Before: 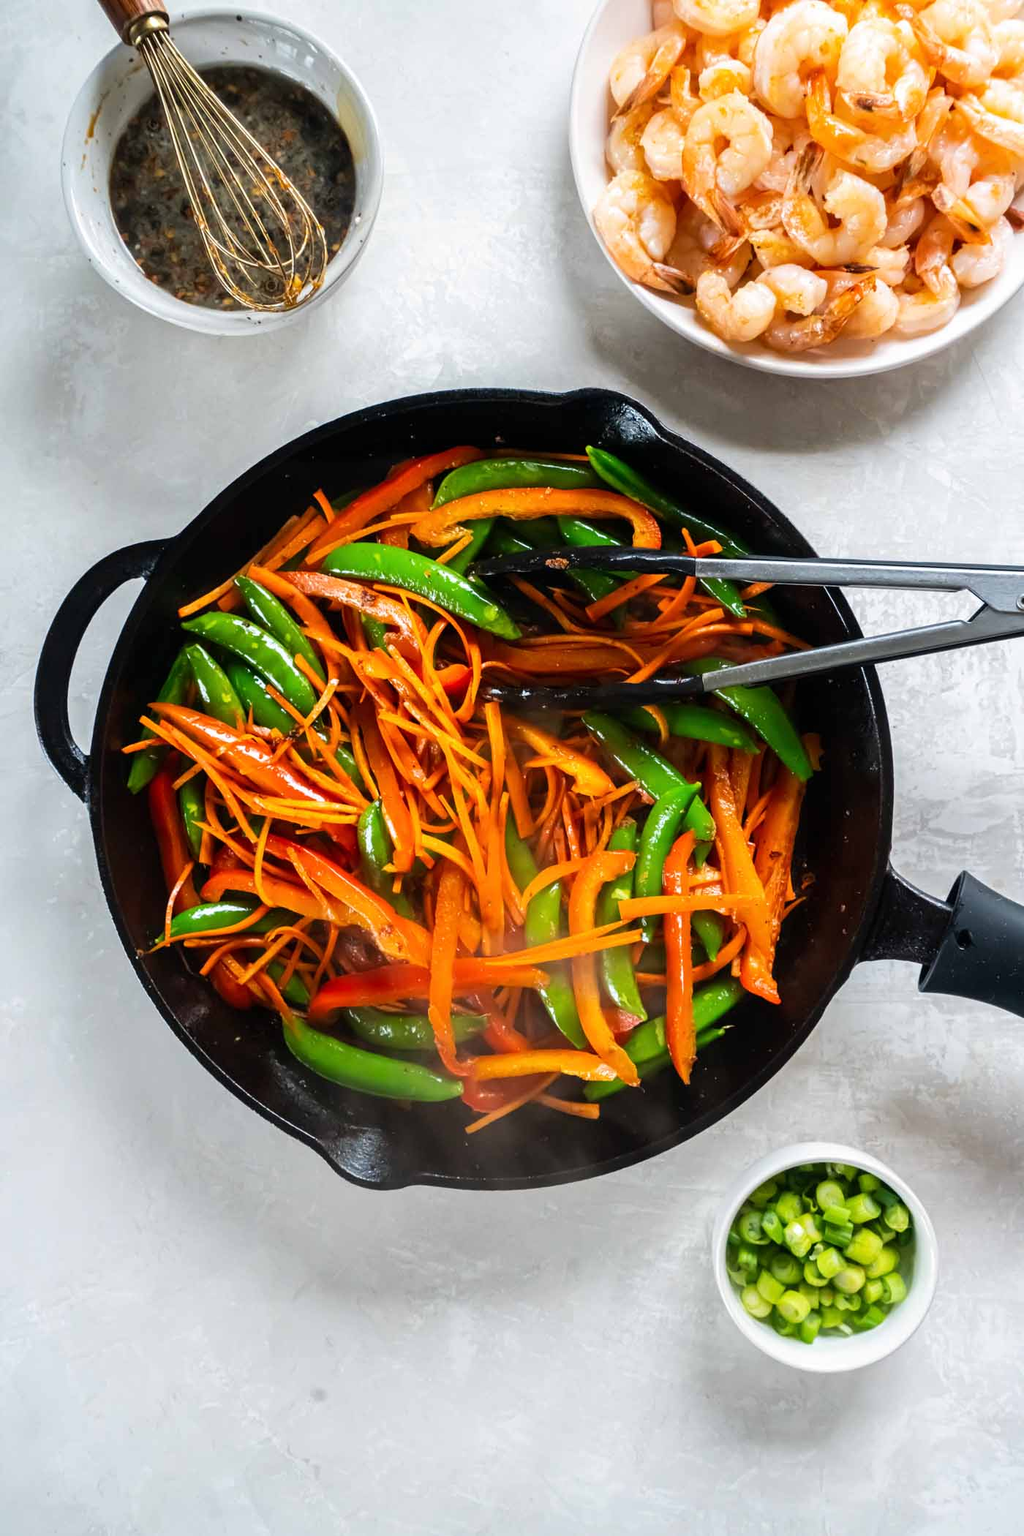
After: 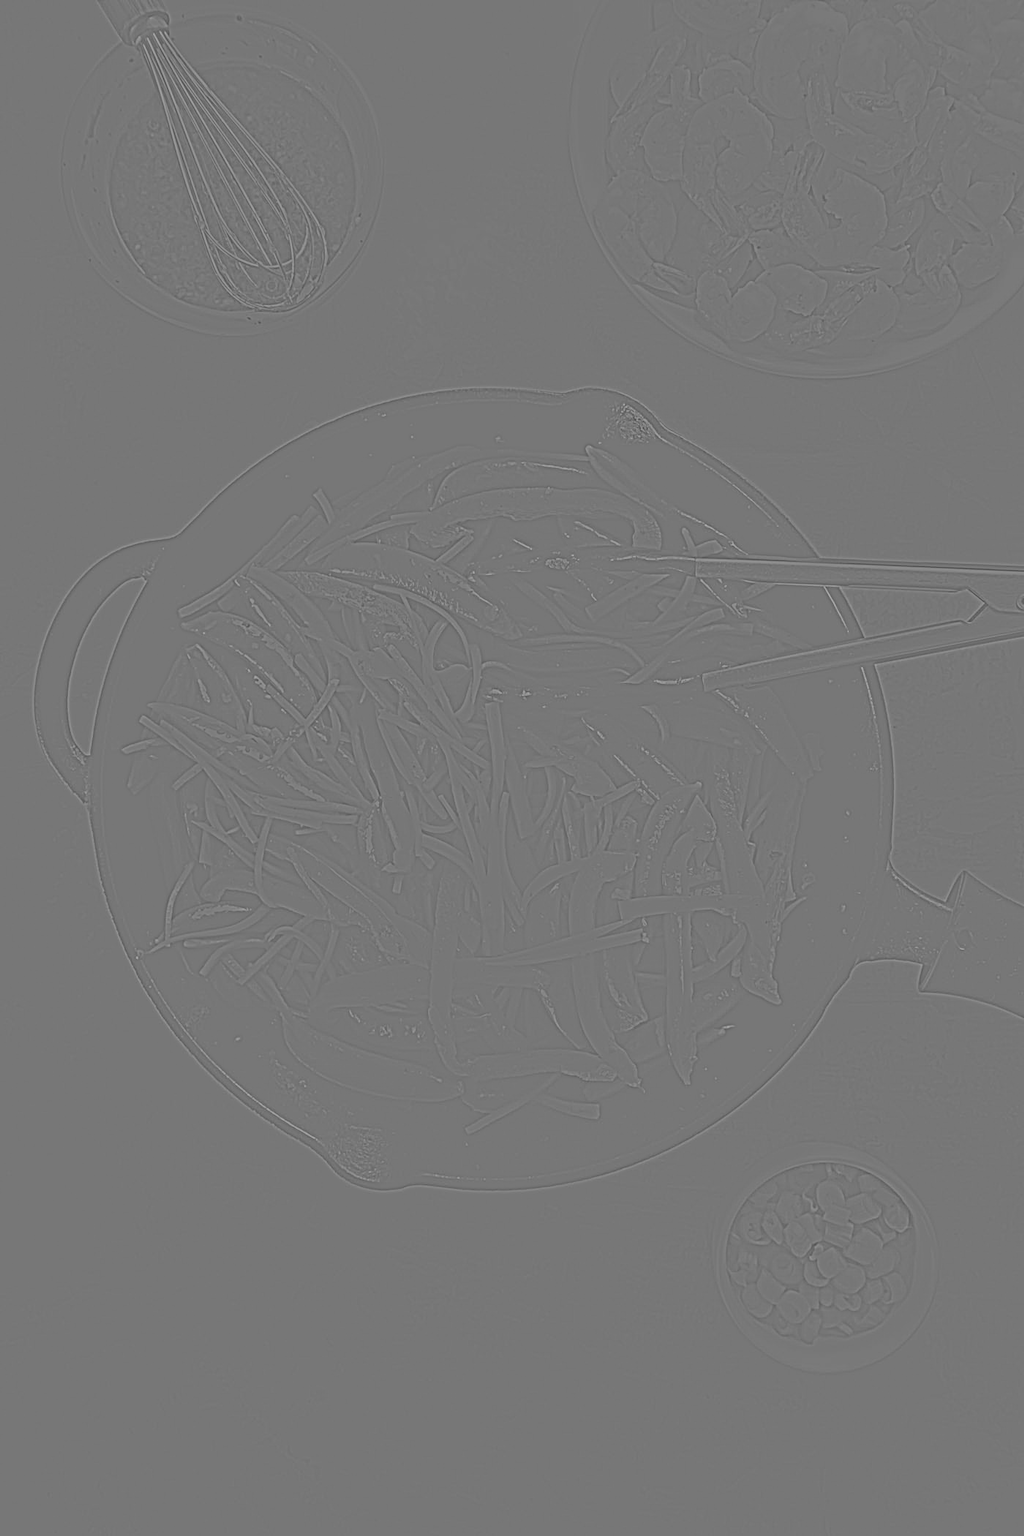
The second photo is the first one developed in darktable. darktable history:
highpass: sharpness 6%, contrast boost 7.63%
white balance: red 0.98, blue 1.61
local contrast: detail 130%
